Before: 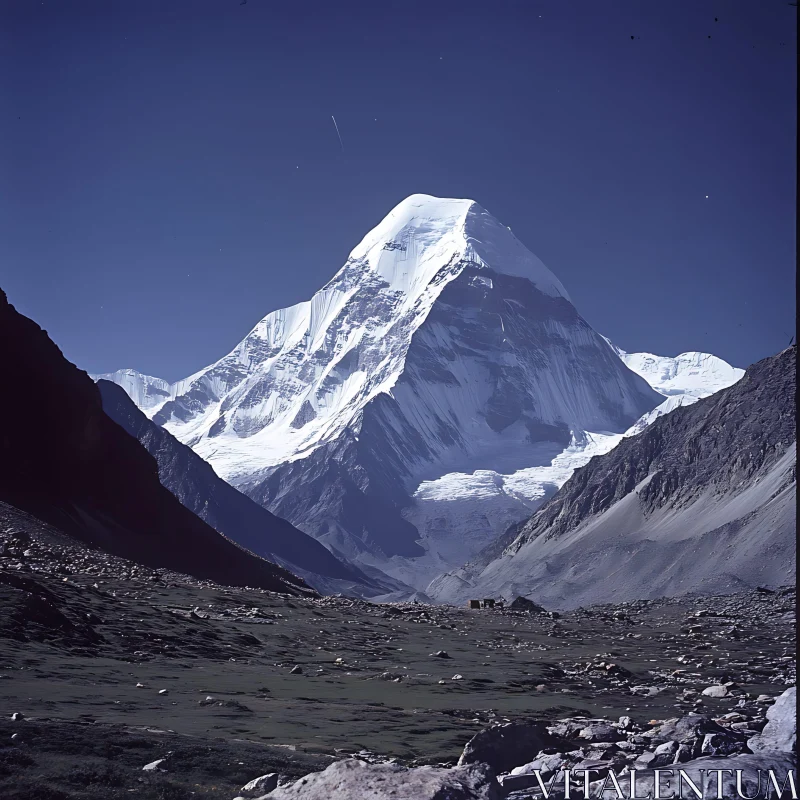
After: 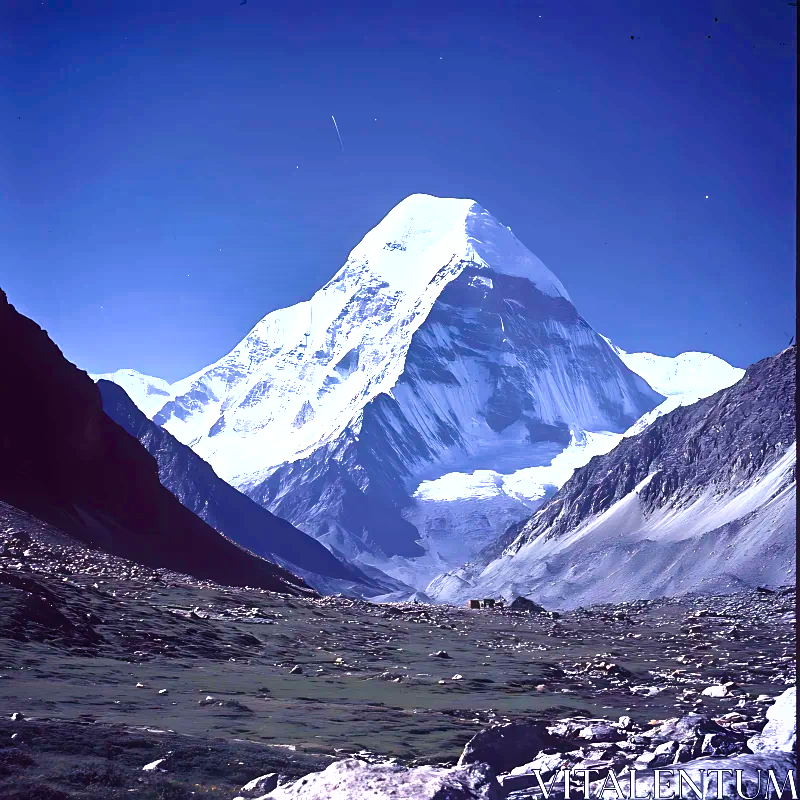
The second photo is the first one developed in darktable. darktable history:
shadows and highlights: shadows 21, highlights -81.46, soften with gaussian
velvia: on, module defaults
color balance rgb: linear chroma grading › global chroma 22.631%, perceptual saturation grading › global saturation 25.509%, perceptual saturation grading › highlights -50.104%, perceptual saturation grading › shadows 31.006%, perceptual brilliance grading › global brilliance 20.605%, perceptual brilliance grading › shadows -40.195%, global vibrance 20%
exposure: black level correction 0, exposure 1 EV, compensate exposure bias true, compensate highlight preservation false
